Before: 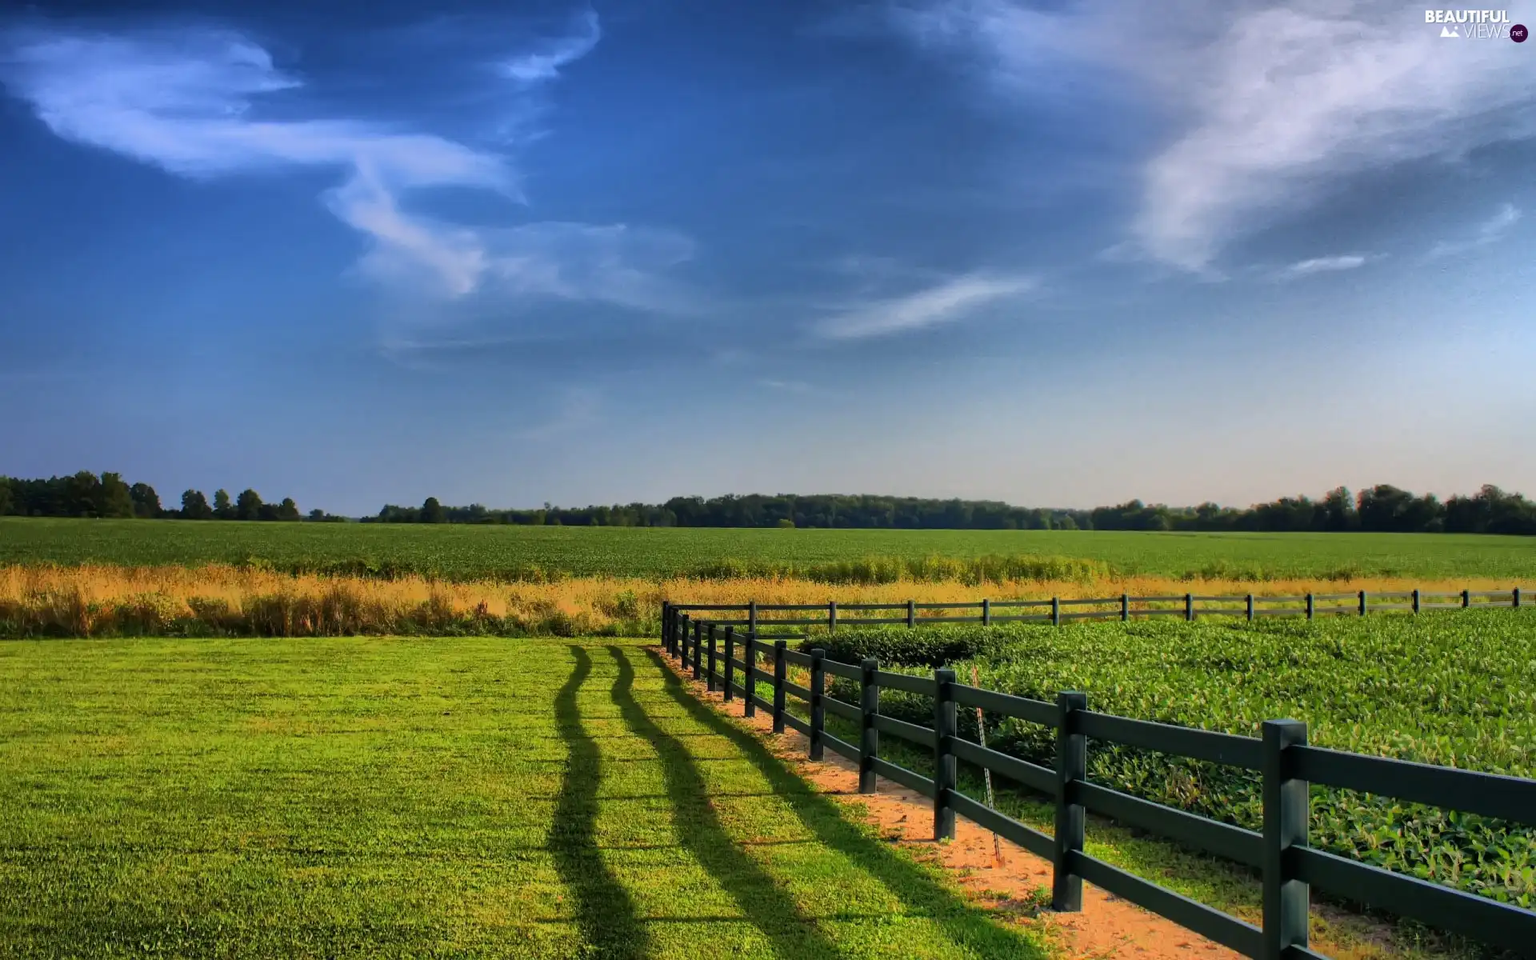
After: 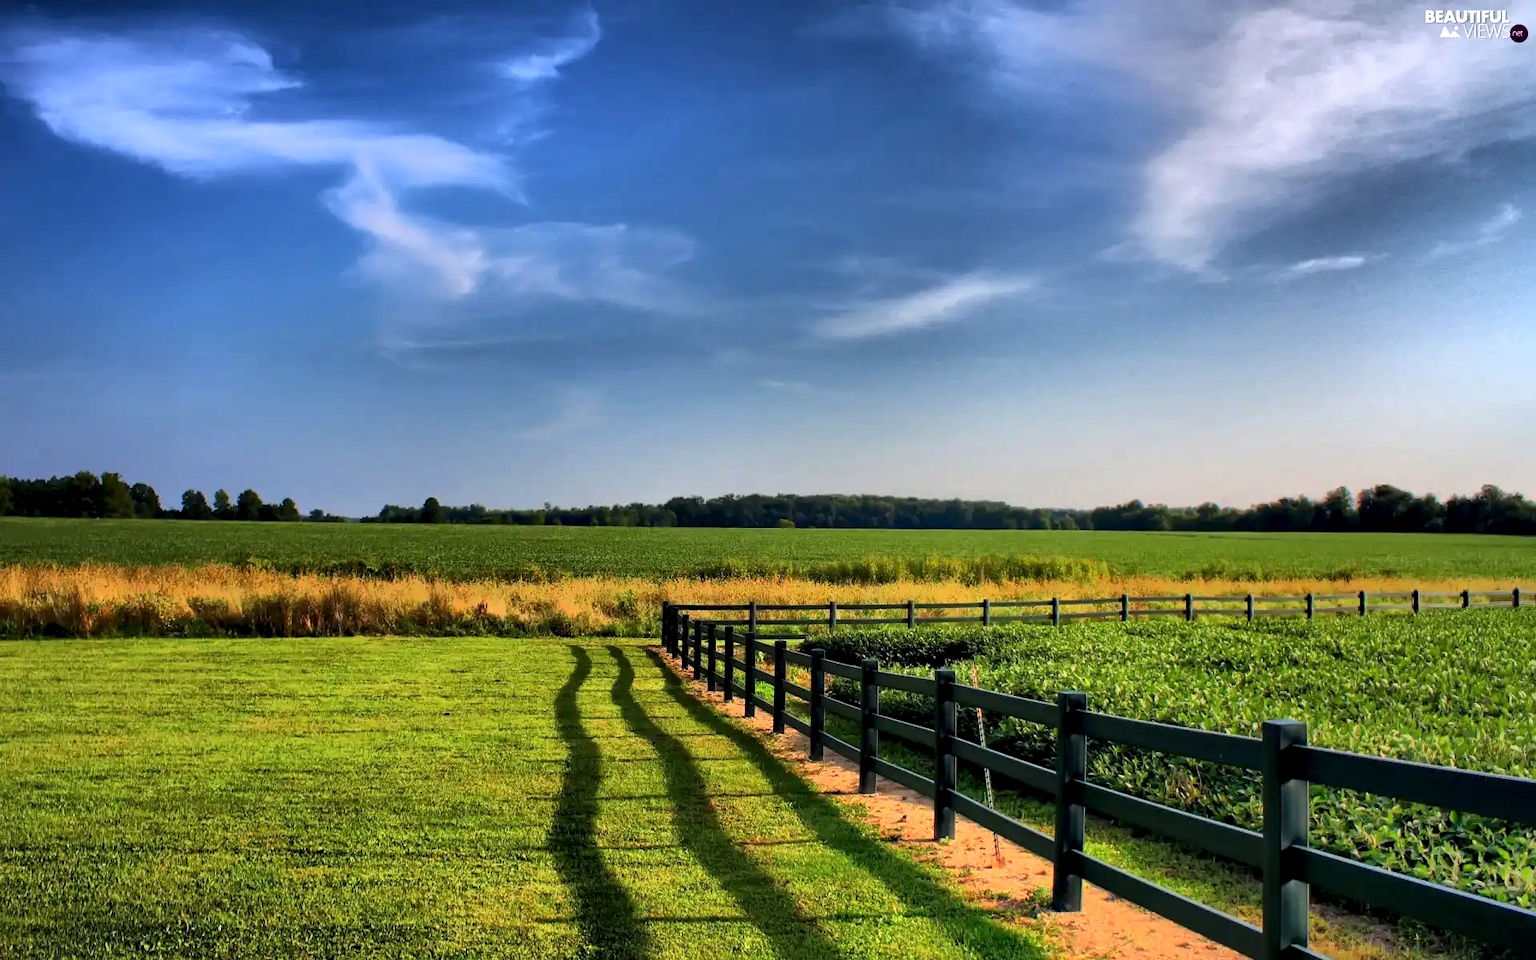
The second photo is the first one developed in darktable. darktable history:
exposure: exposure 0.178 EV, compensate exposure bias true, compensate highlight preservation false
contrast equalizer: octaves 7, y [[0.6 ×6], [0.55 ×6], [0 ×6], [0 ×6], [0 ×6]], mix 0.53
